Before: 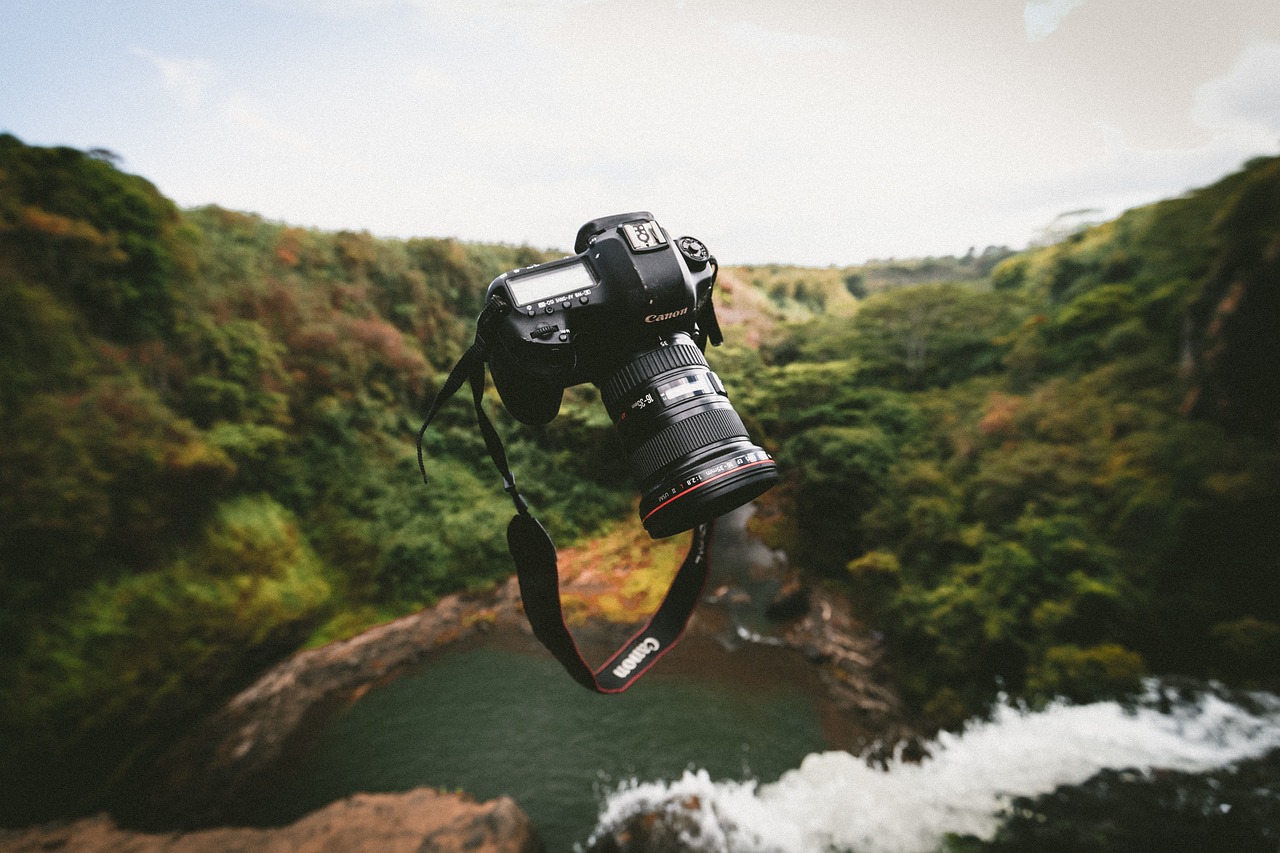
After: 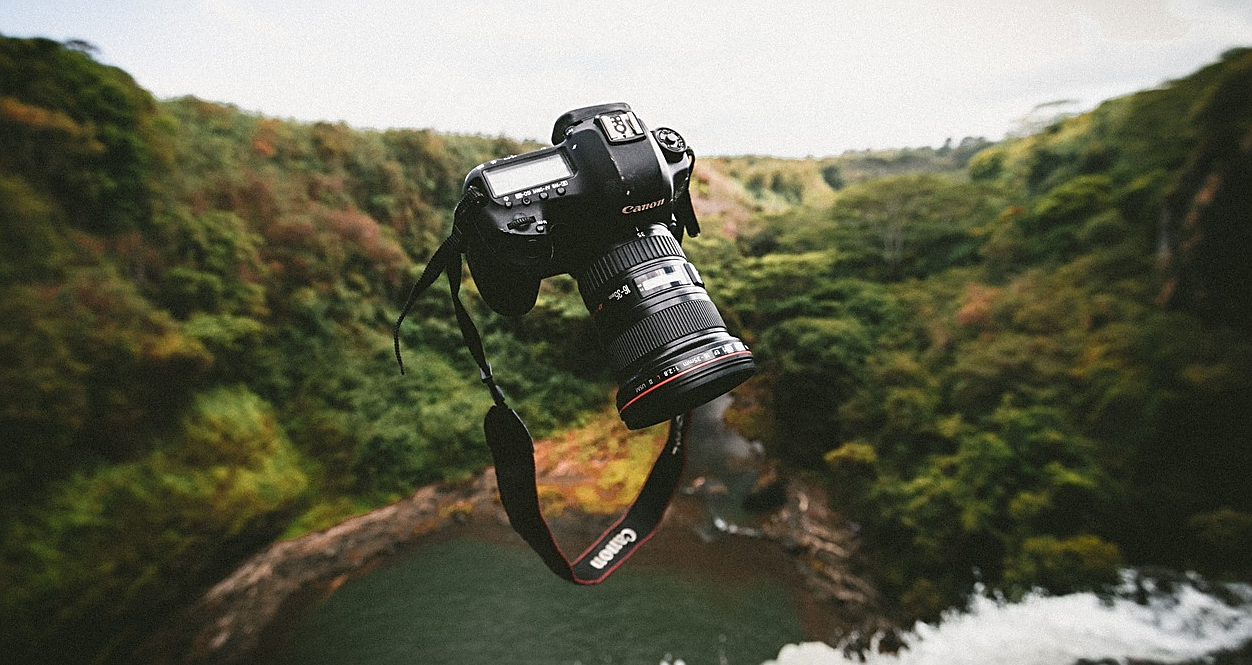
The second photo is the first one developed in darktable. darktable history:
sharpen: on, module defaults
crop and rotate: left 1.858%, top 12.943%, right 0.263%, bottom 9.027%
